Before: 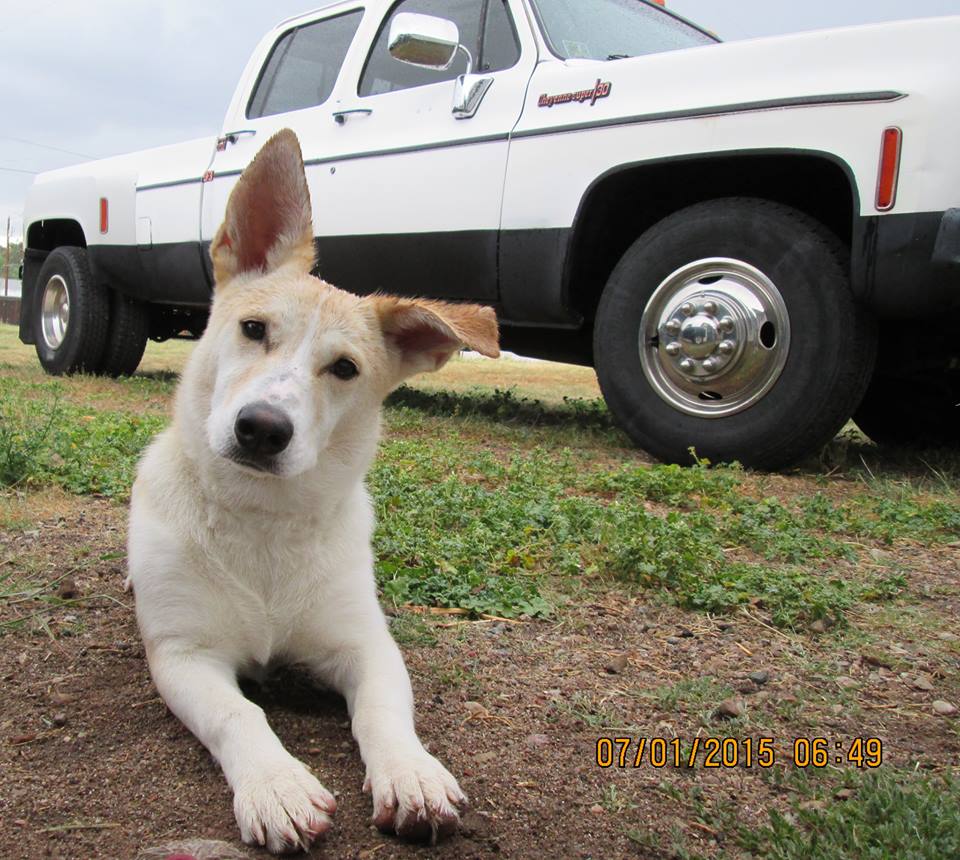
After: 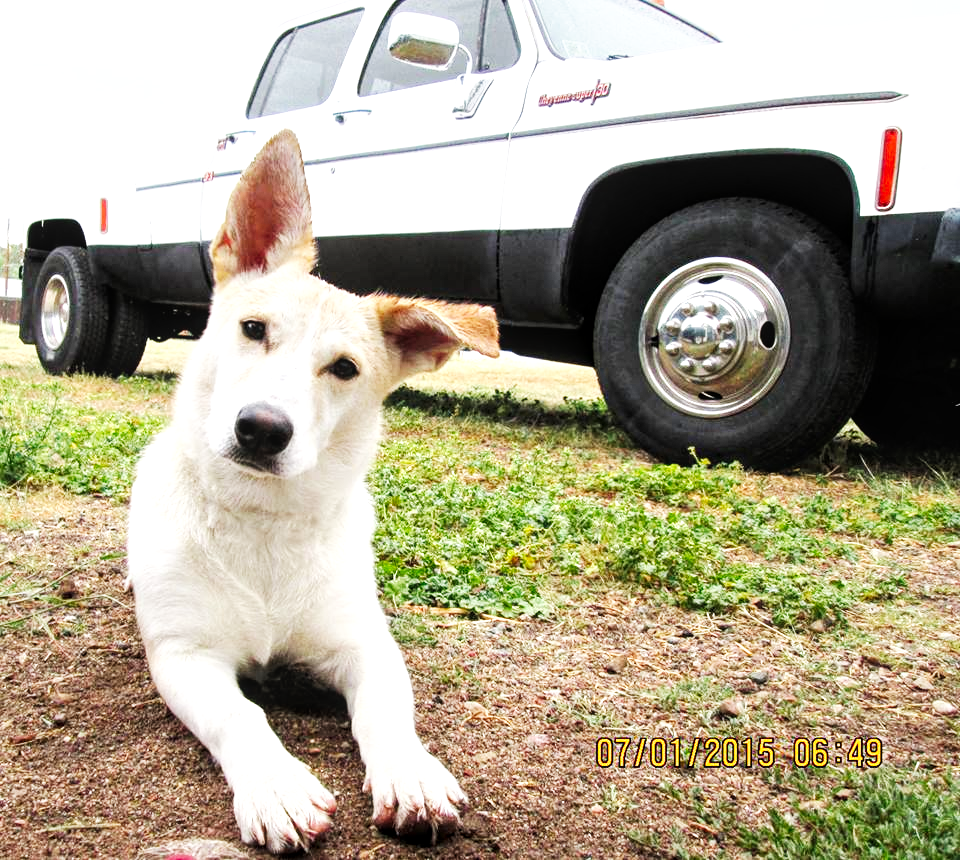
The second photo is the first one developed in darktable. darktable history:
local contrast: highlights 99%, shadows 86%, detail 160%, midtone range 0.2
base curve: curves: ch0 [(0, 0) (0.007, 0.004) (0.027, 0.03) (0.046, 0.07) (0.207, 0.54) (0.442, 0.872) (0.673, 0.972) (1, 1)], preserve colors none
